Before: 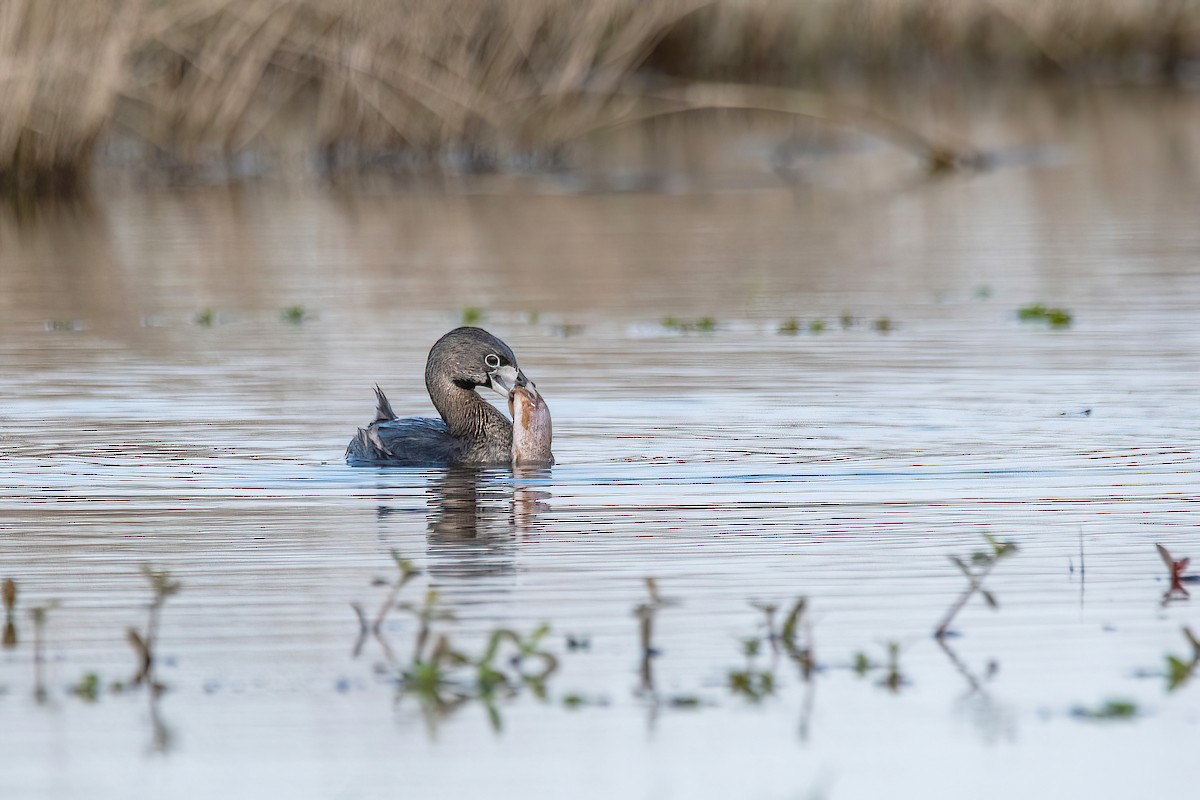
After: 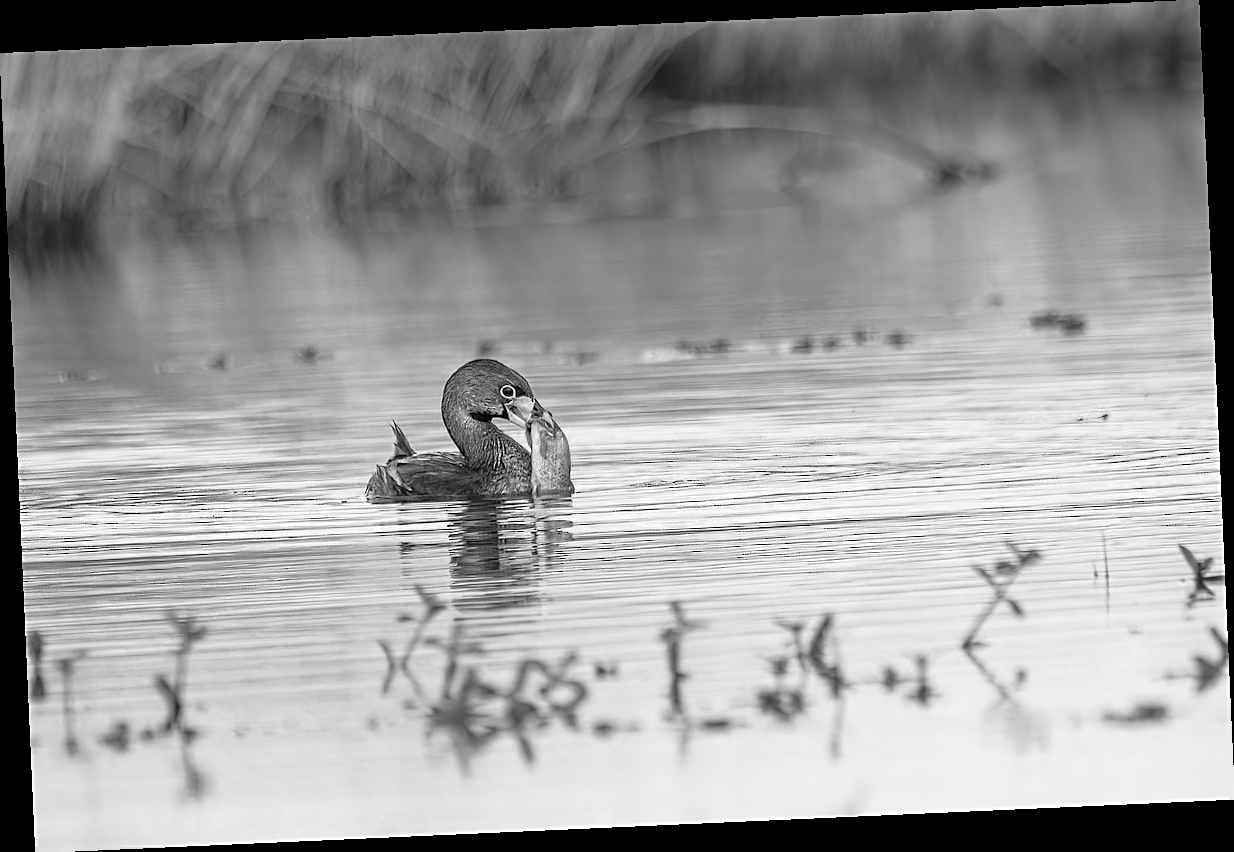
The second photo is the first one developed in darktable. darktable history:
rotate and perspective: rotation -2.56°, automatic cropping off
color zones: curves: ch0 [(0, 0.613) (0.01, 0.613) (0.245, 0.448) (0.498, 0.529) (0.642, 0.665) (0.879, 0.777) (0.99, 0.613)]; ch1 [(0, 0.035) (0.121, 0.189) (0.259, 0.197) (0.415, 0.061) (0.589, 0.022) (0.732, 0.022) (0.857, 0.026) (0.991, 0.053)]
monochrome: a 32, b 64, size 2.3
sharpen: on, module defaults
